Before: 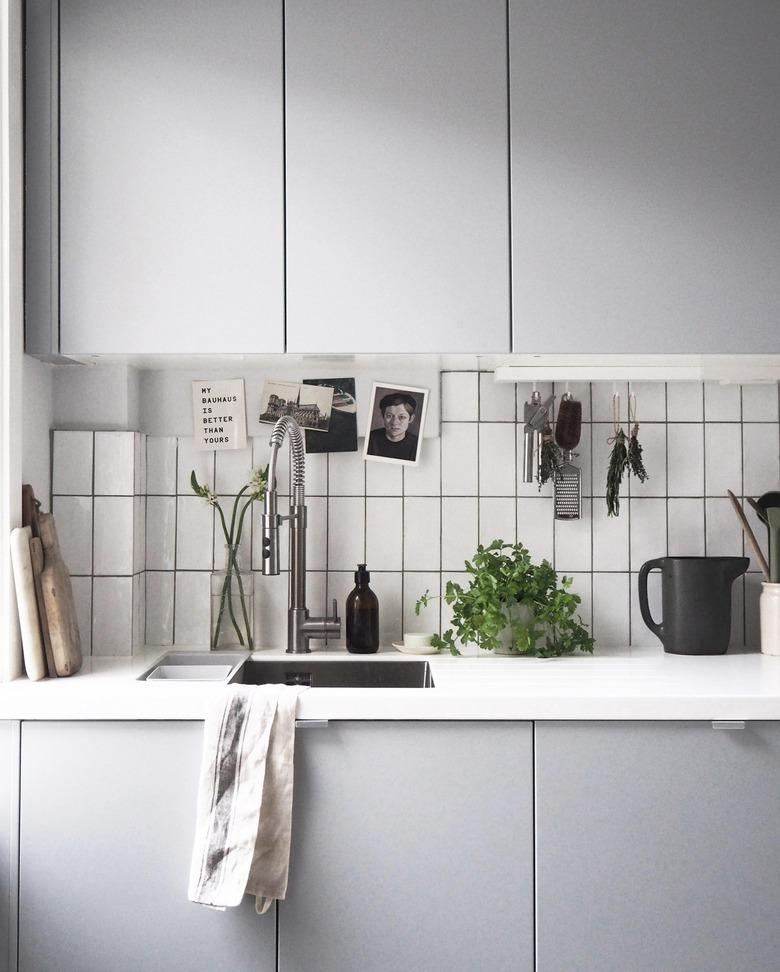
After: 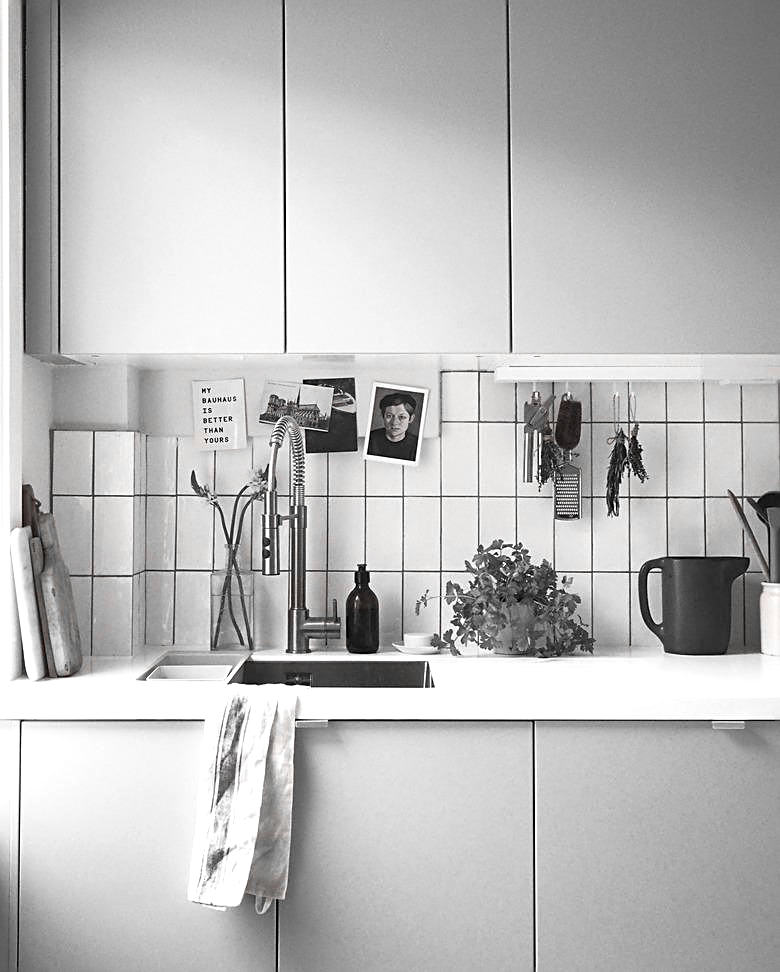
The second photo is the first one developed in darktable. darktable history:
sharpen: on, module defaults
exposure: exposure 0.207 EV, compensate highlight preservation false
color zones: curves: ch1 [(0, 0.006) (0.094, 0.285) (0.171, 0.001) (0.429, 0.001) (0.571, 0.003) (0.714, 0.004) (0.857, 0.004) (1, 0.006)]
